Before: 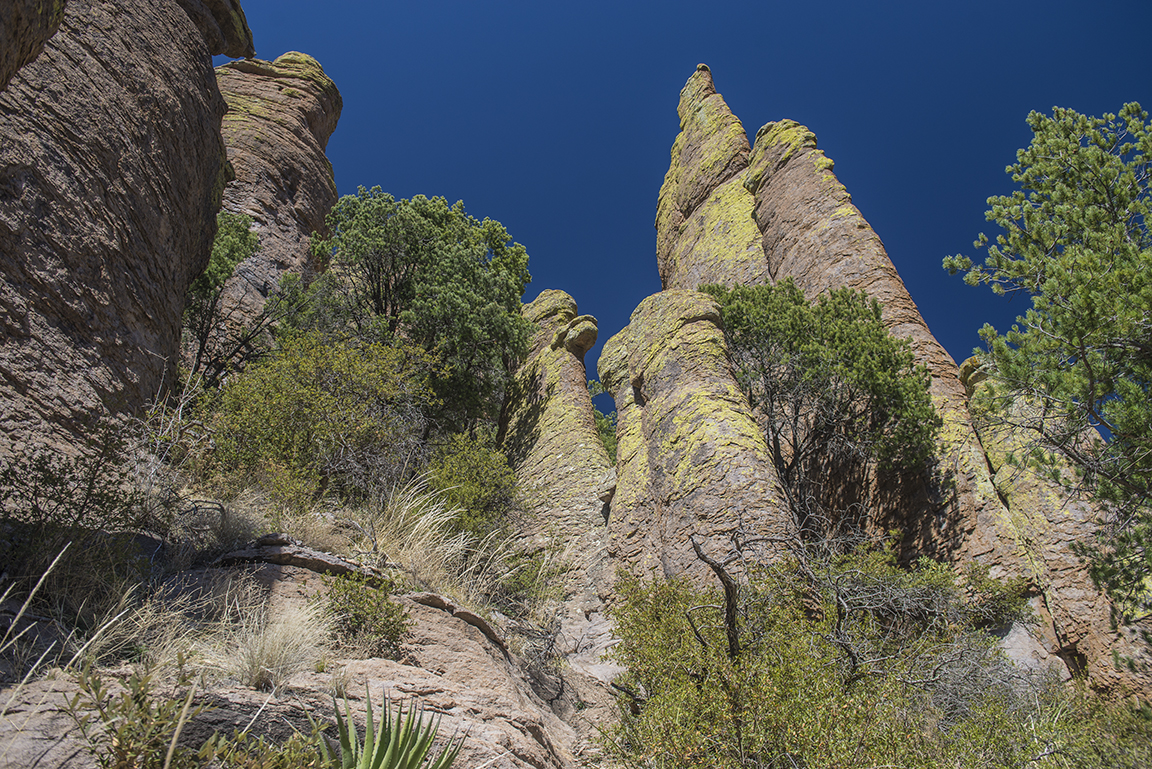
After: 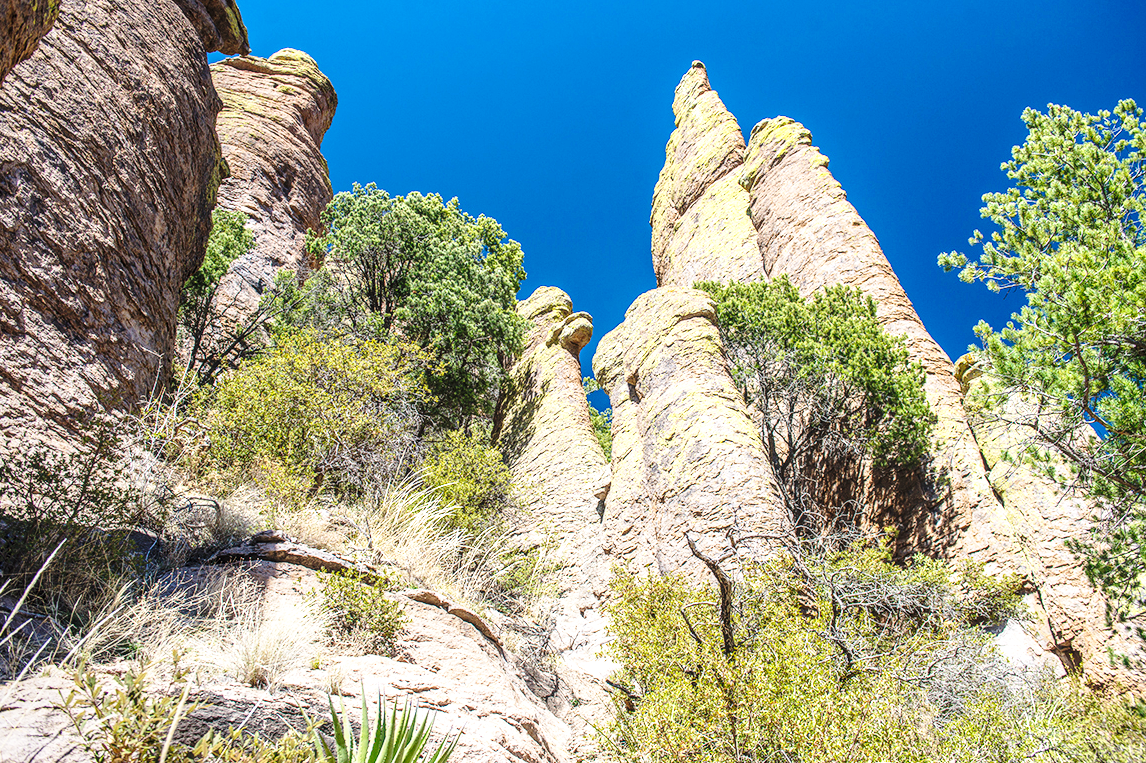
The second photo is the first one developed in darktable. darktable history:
base curve: curves: ch0 [(0, 0) (0.028, 0.03) (0.105, 0.232) (0.387, 0.748) (0.754, 0.968) (1, 1)], preserve colors none
local contrast: on, module defaults
exposure: exposure 0.775 EV, compensate highlight preservation false
crop and rotate: left 0.453%, top 0.404%, bottom 0.249%
